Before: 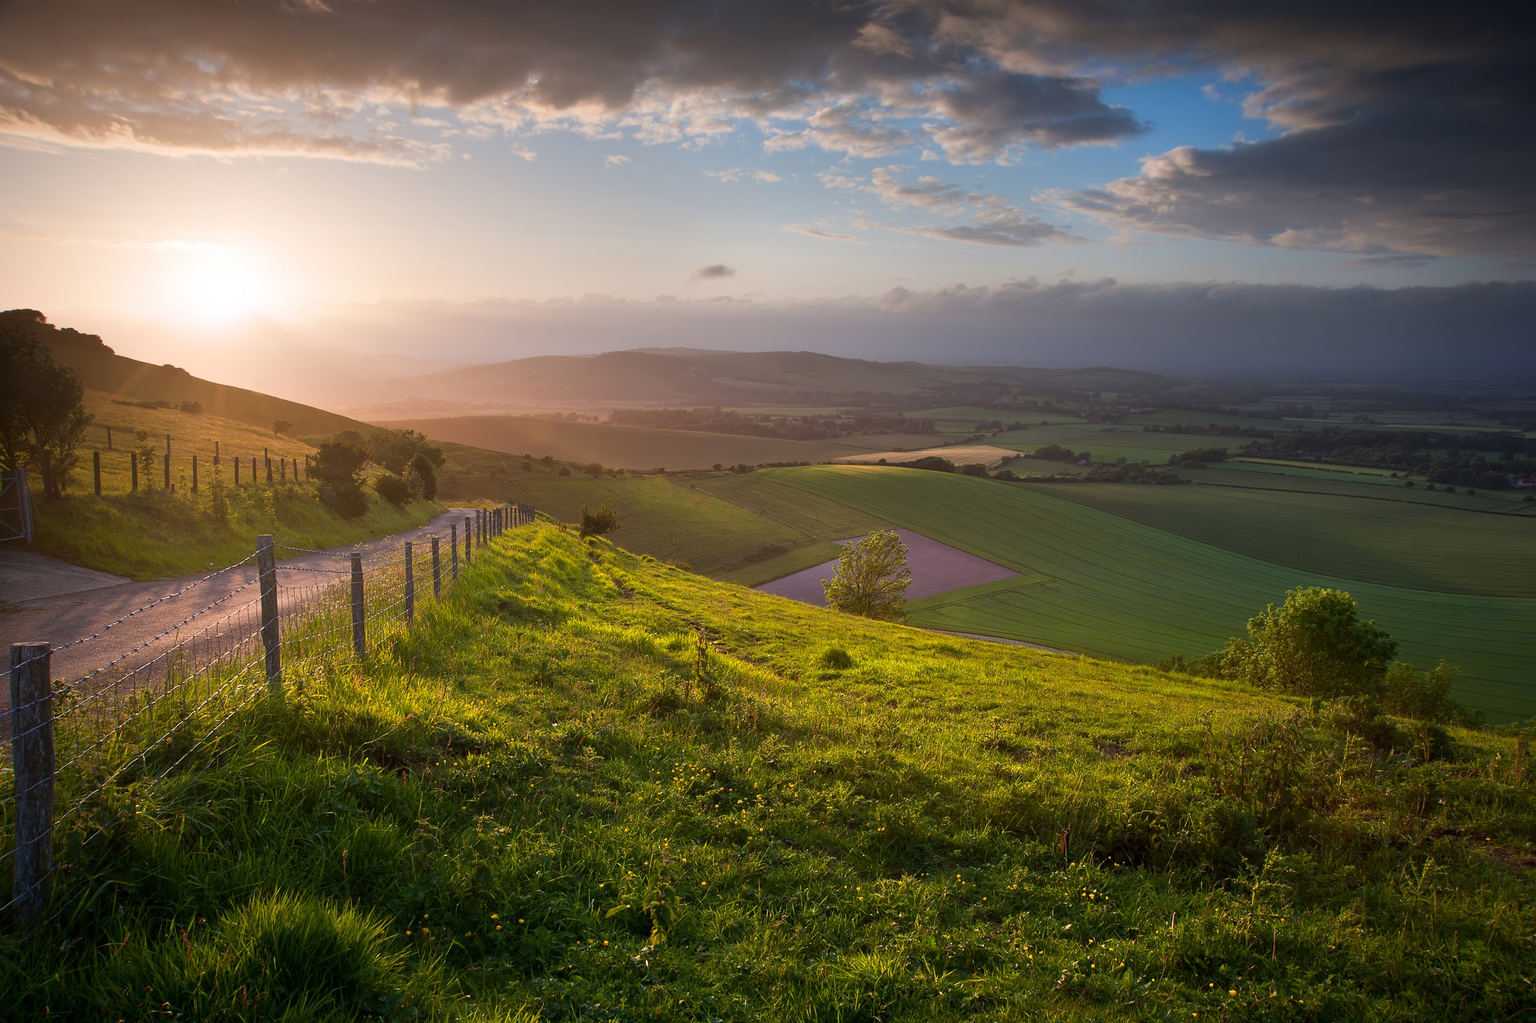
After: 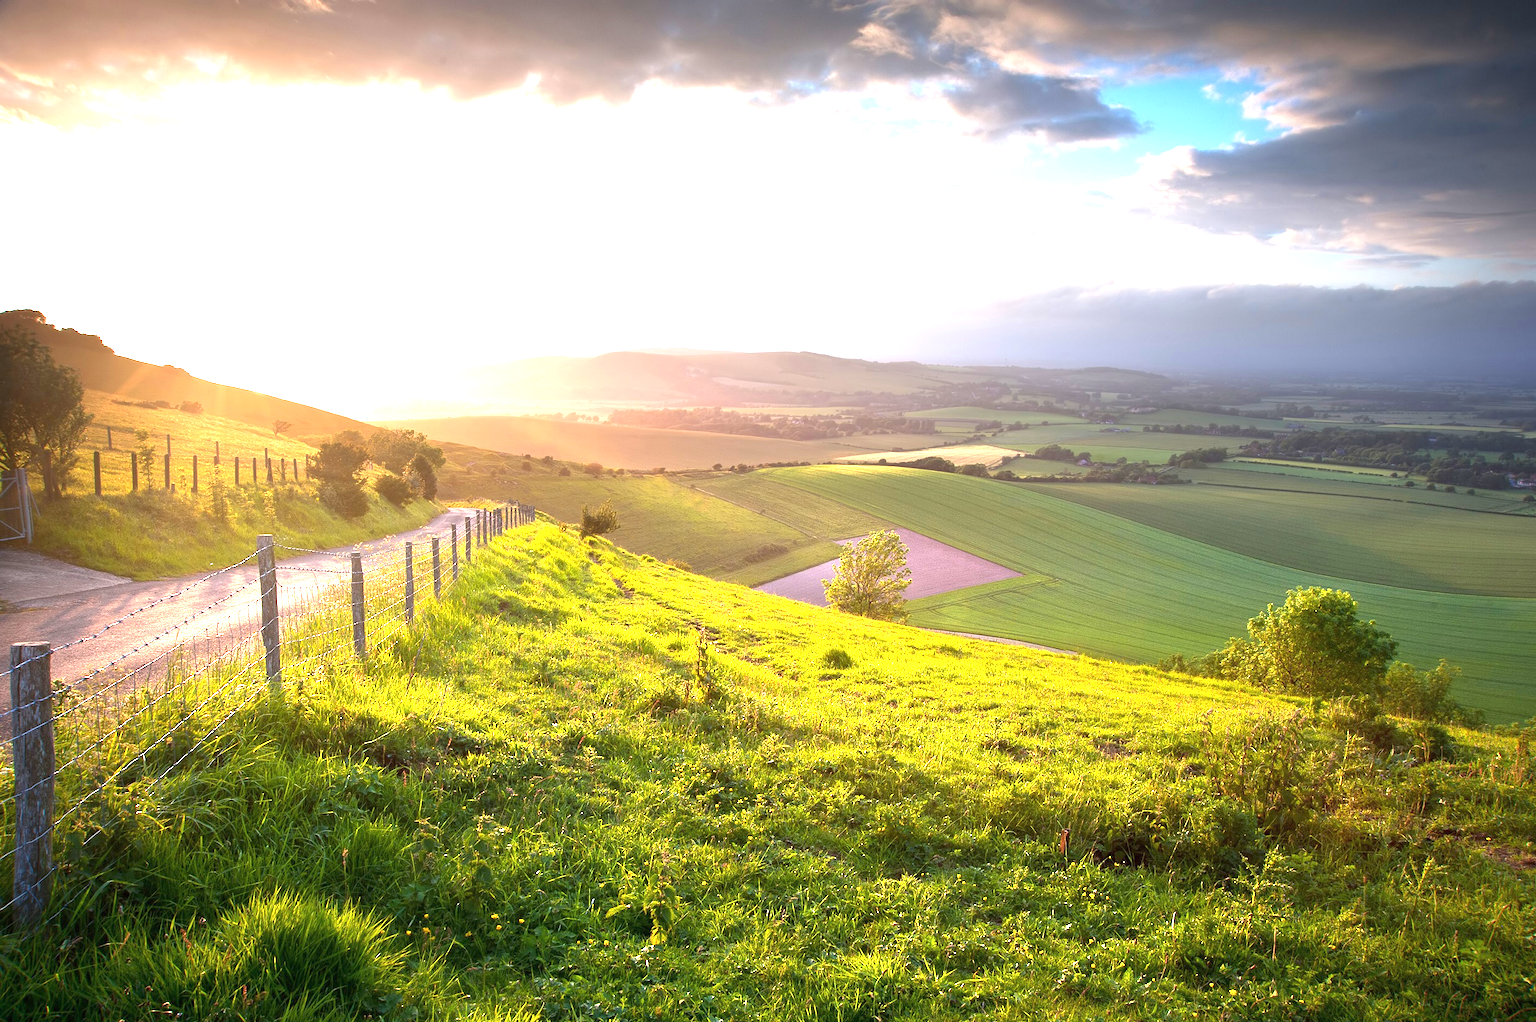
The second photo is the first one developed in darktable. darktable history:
shadows and highlights: shadows -10, white point adjustment 1.5, highlights 10
exposure: black level correction 0, exposure 1.1 EV, compensate exposure bias true, compensate highlight preservation false
